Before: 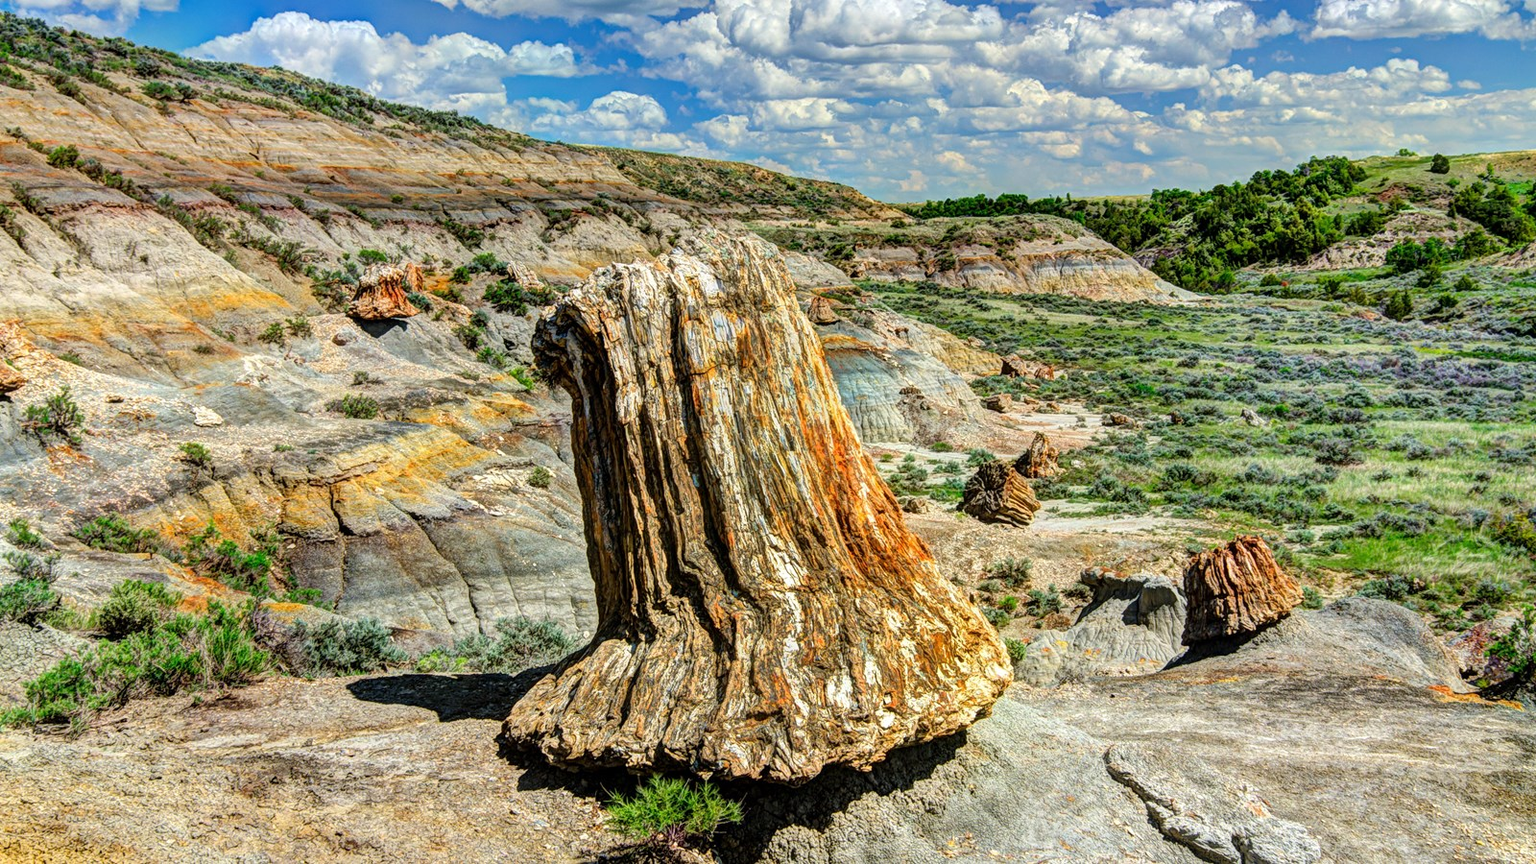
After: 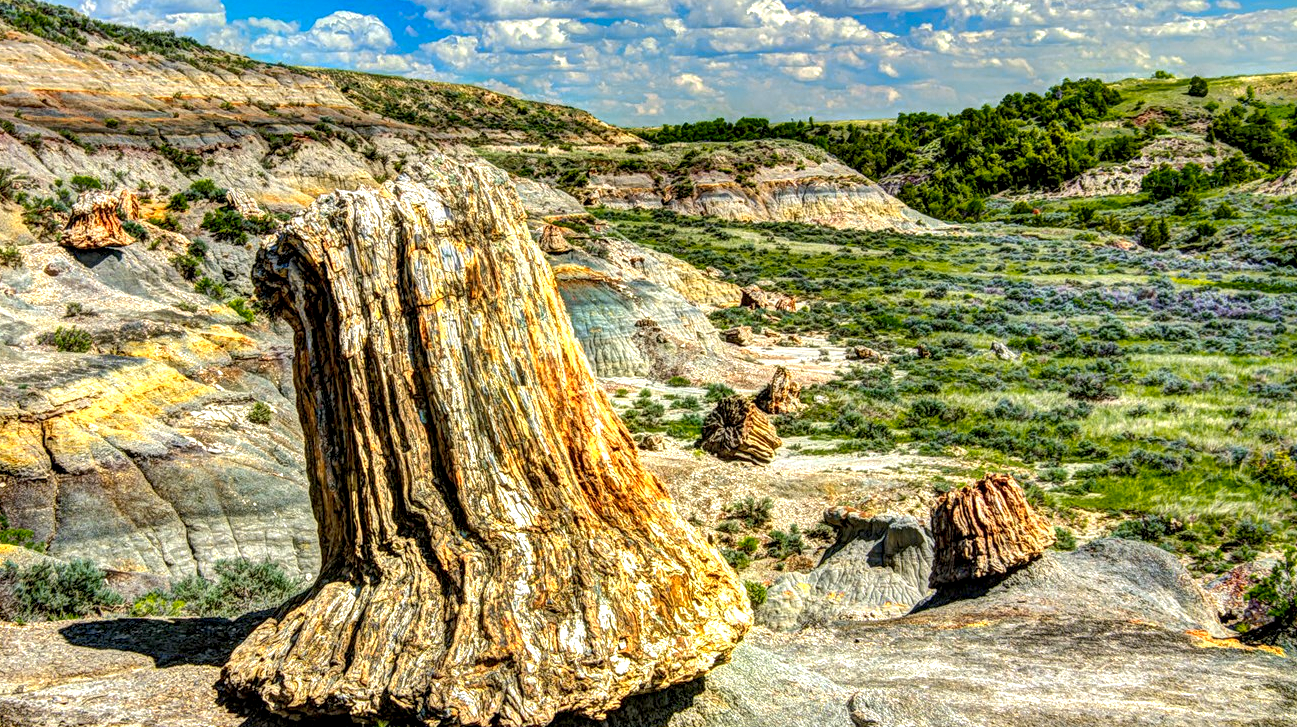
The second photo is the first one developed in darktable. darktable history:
shadows and highlights: on, module defaults
color zones: curves: ch0 [(0.099, 0.624) (0.257, 0.596) (0.384, 0.376) (0.529, 0.492) (0.697, 0.564) (0.768, 0.532) (0.908, 0.644)]; ch1 [(0.112, 0.564) (0.254, 0.612) (0.432, 0.676) (0.592, 0.456) (0.743, 0.684) (0.888, 0.536)]; ch2 [(0.25, 0.5) (0.469, 0.36) (0.75, 0.5)]
crop: left 18.905%, top 9.39%, right 0%, bottom 9.723%
local contrast: detail 150%
exposure: exposure 0.189 EV, compensate highlight preservation false
